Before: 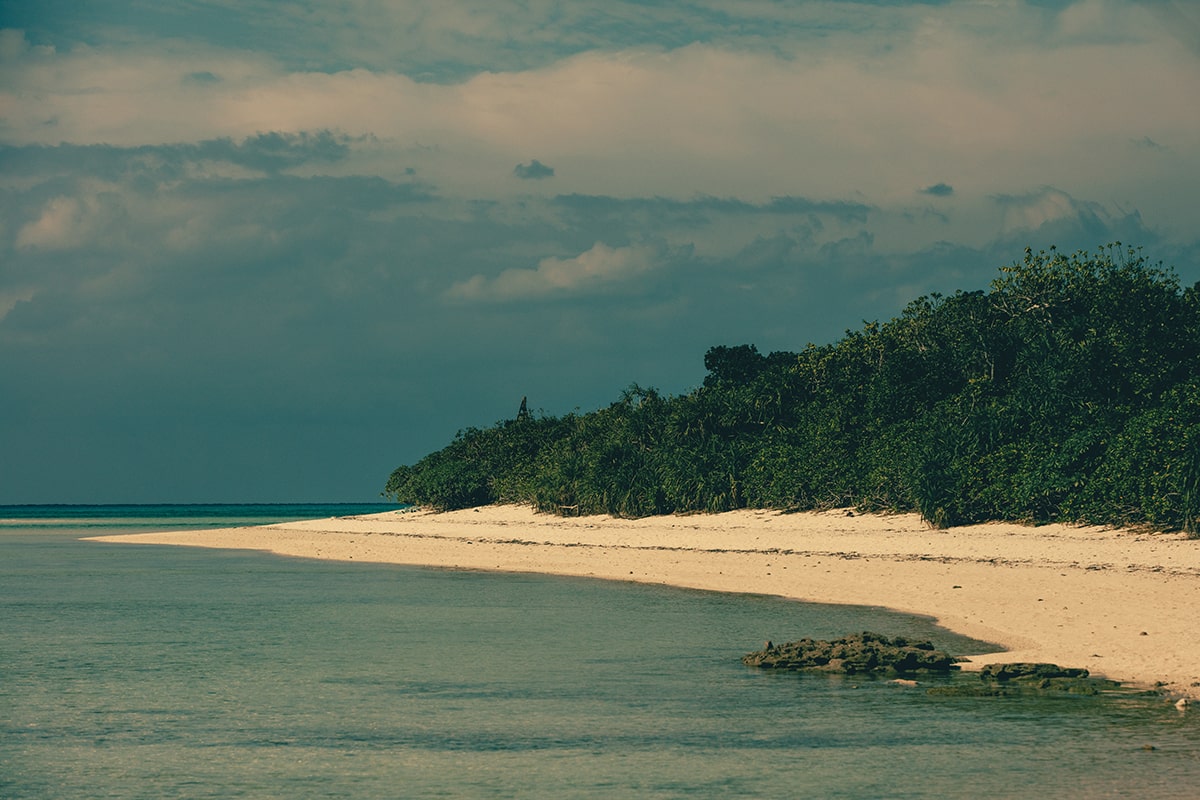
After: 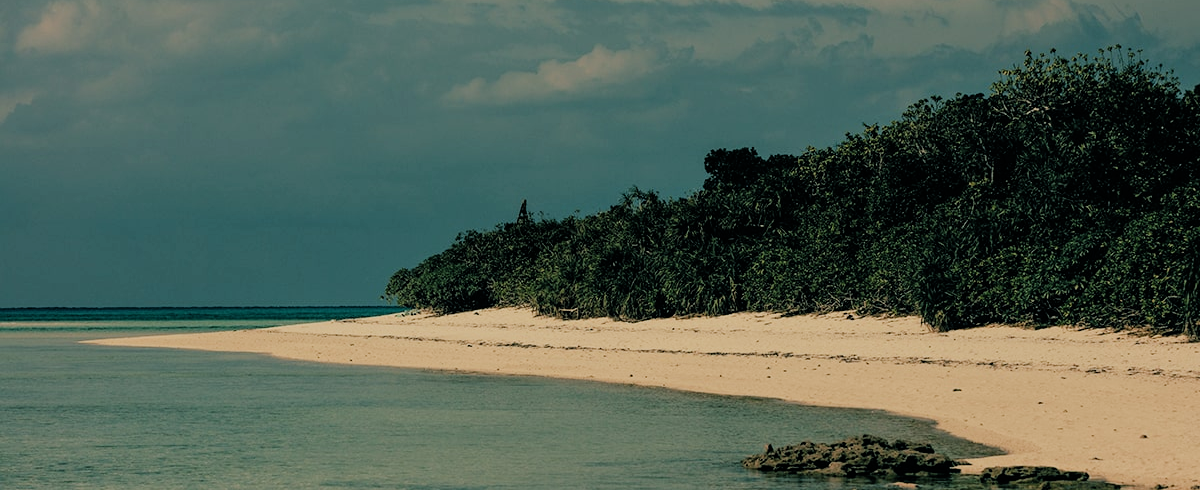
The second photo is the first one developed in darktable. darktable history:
crop and rotate: top 24.771%, bottom 13.929%
filmic rgb: black relative exposure -4.6 EV, white relative exposure 4.8 EV, hardness 2.36, latitude 36.59%, contrast 1.048, highlights saturation mix 1.34%, shadows ↔ highlights balance 1.17%
